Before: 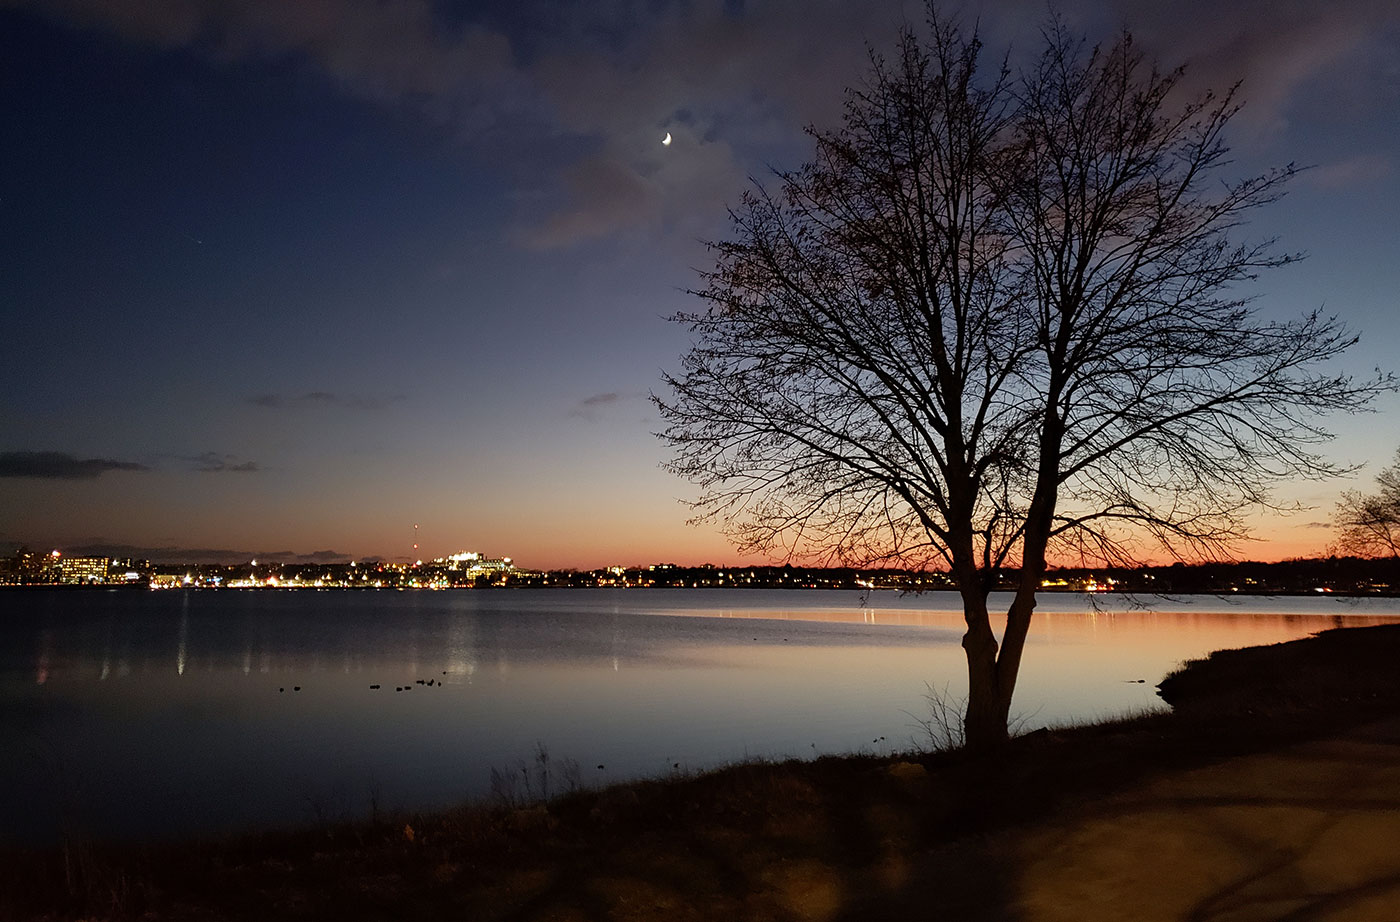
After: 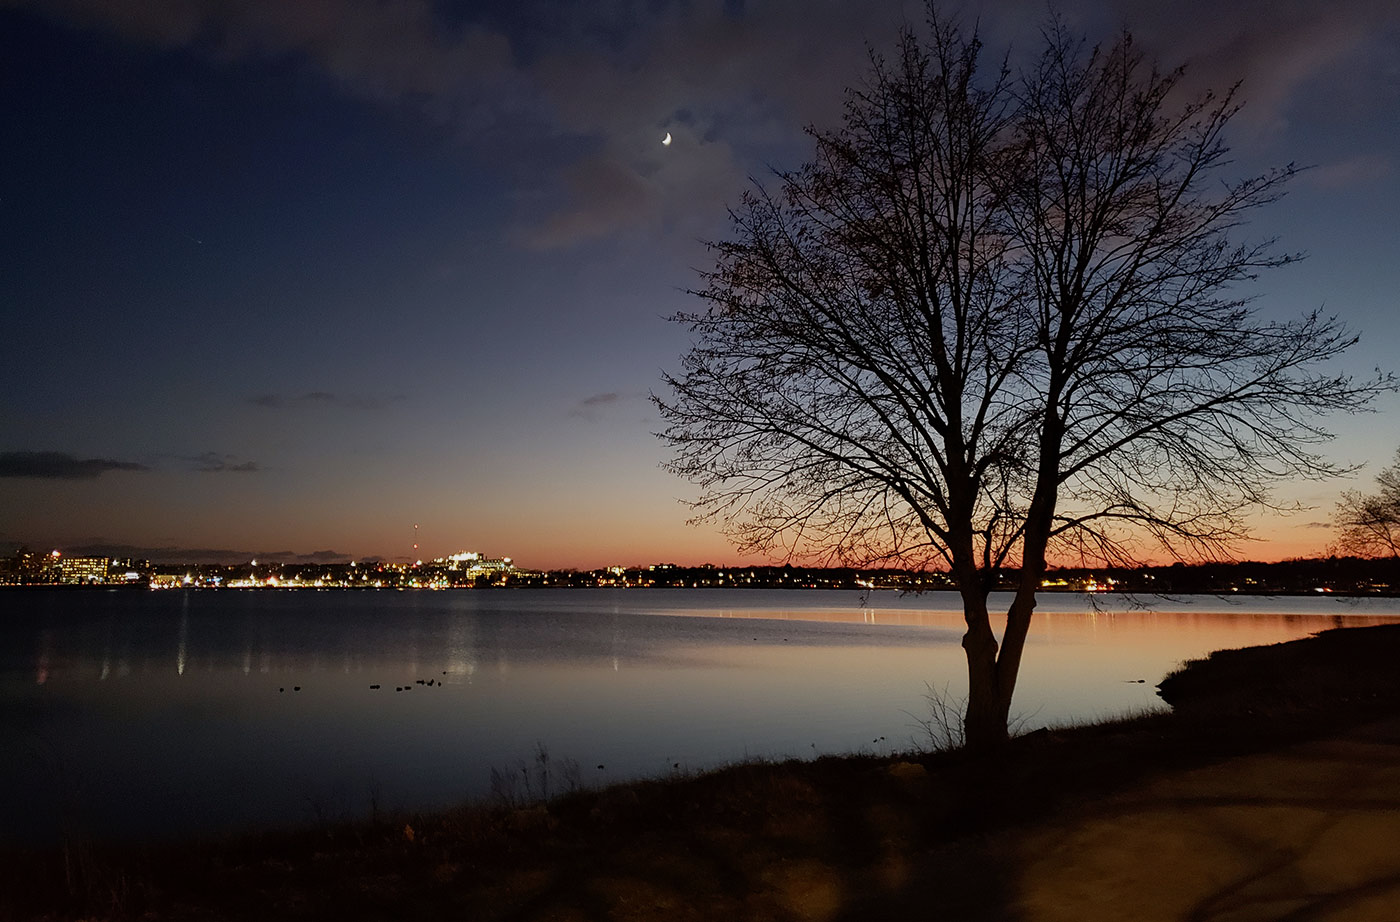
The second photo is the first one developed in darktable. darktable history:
exposure: exposure -0.326 EV, compensate exposure bias true, compensate highlight preservation false
